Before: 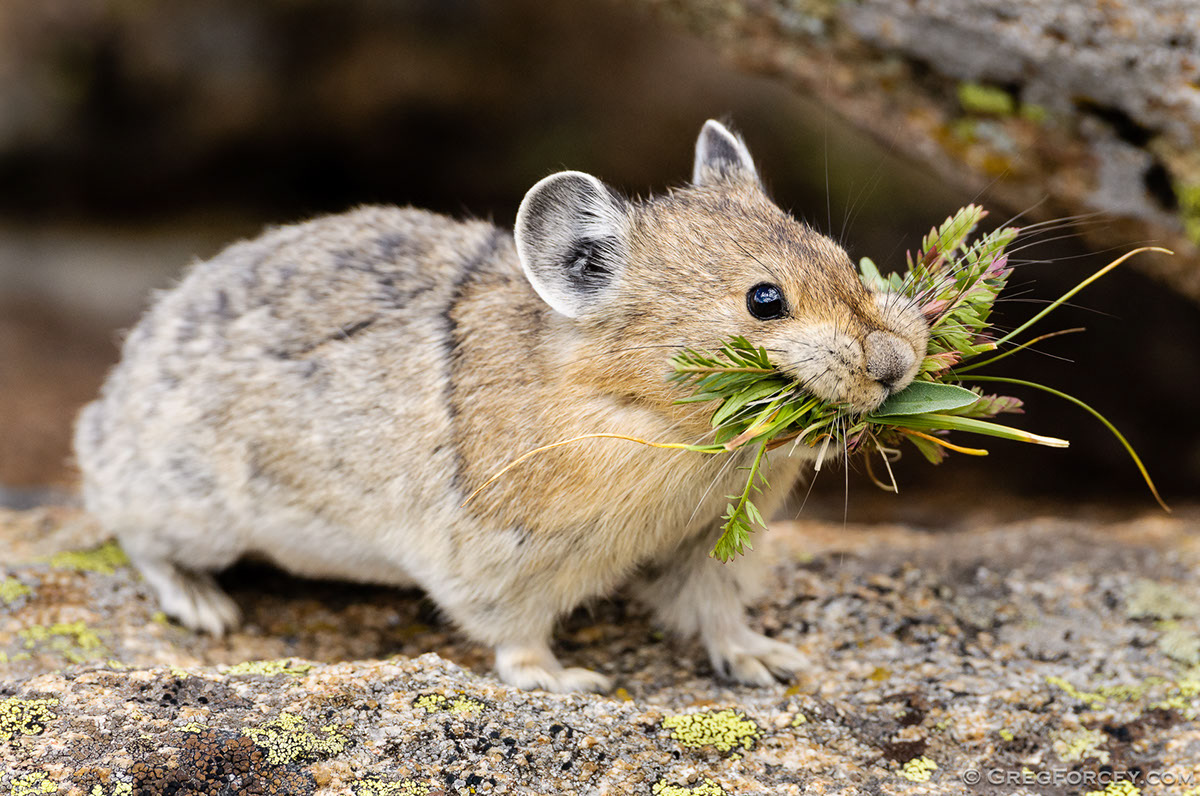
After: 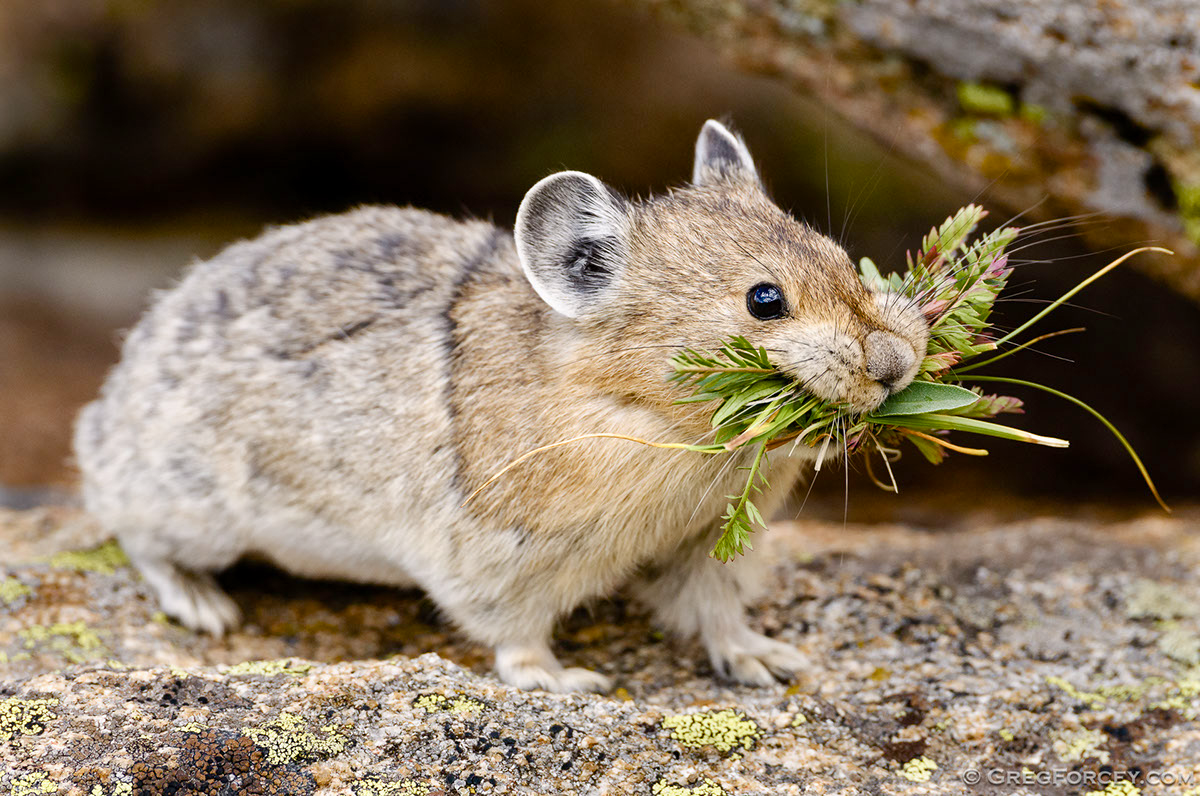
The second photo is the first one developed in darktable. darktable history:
color balance rgb: highlights gain › chroma 0.244%, highlights gain › hue 330.29°, perceptual saturation grading › global saturation 20%, perceptual saturation grading › highlights -50.44%, perceptual saturation grading › shadows 31.218%, global vibrance 20%
local contrast: mode bilateral grid, contrast 10, coarseness 25, detail 115%, midtone range 0.2
color zones: curves: ch0 [(0, 0.5) (0.143, 0.5) (0.286, 0.5) (0.429, 0.5) (0.62, 0.489) (0.714, 0.445) (0.844, 0.496) (1, 0.5)]; ch1 [(0, 0.5) (0.143, 0.5) (0.286, 0.5) (0.429, 0.5) (0.571, 0.5) (0.714, 0.523) (0.857, 0.5) (1, 0.5)]
